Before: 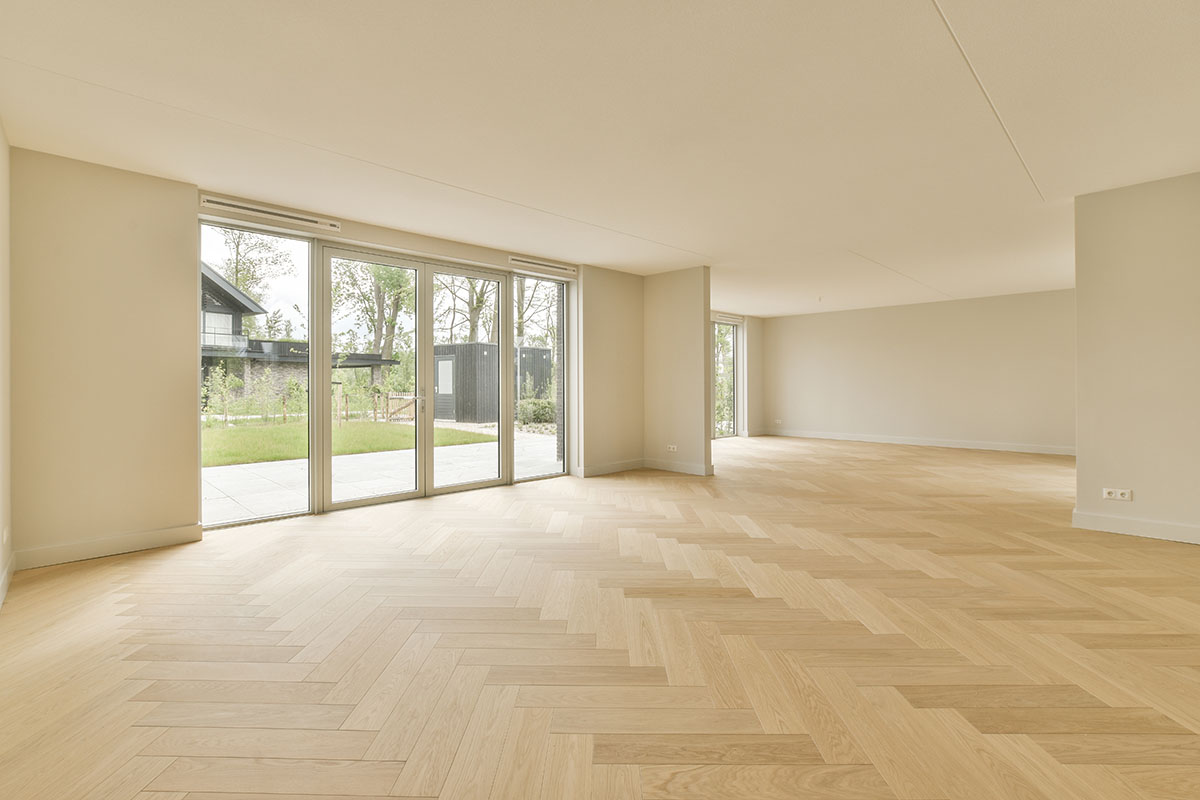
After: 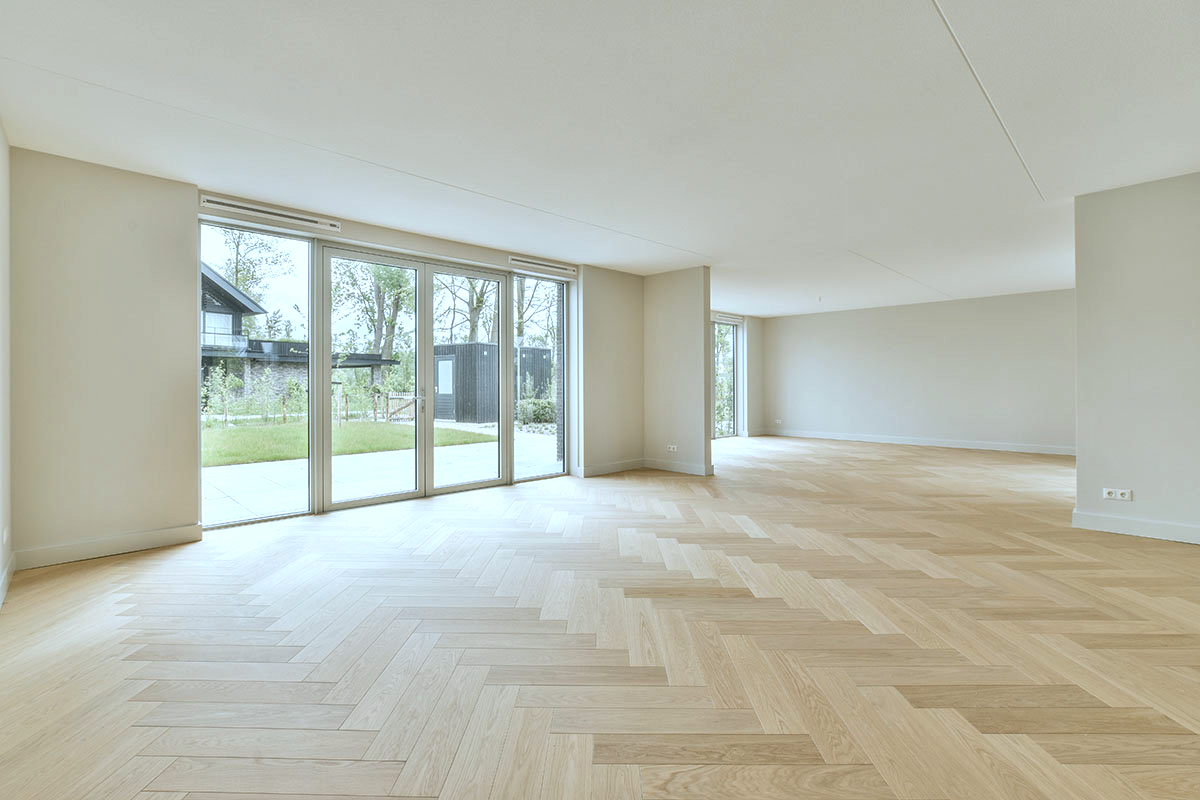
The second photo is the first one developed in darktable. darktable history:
color calibration: output R [1.063, -0.012, -0.003, 0], output G [0, 1.022, 0.021, 0], output B [-0.079, 0.047, 1, 0], illuminant custom, x 0.389, y 0.387, temperature 3838.64 K
local contrast: detail 130%
